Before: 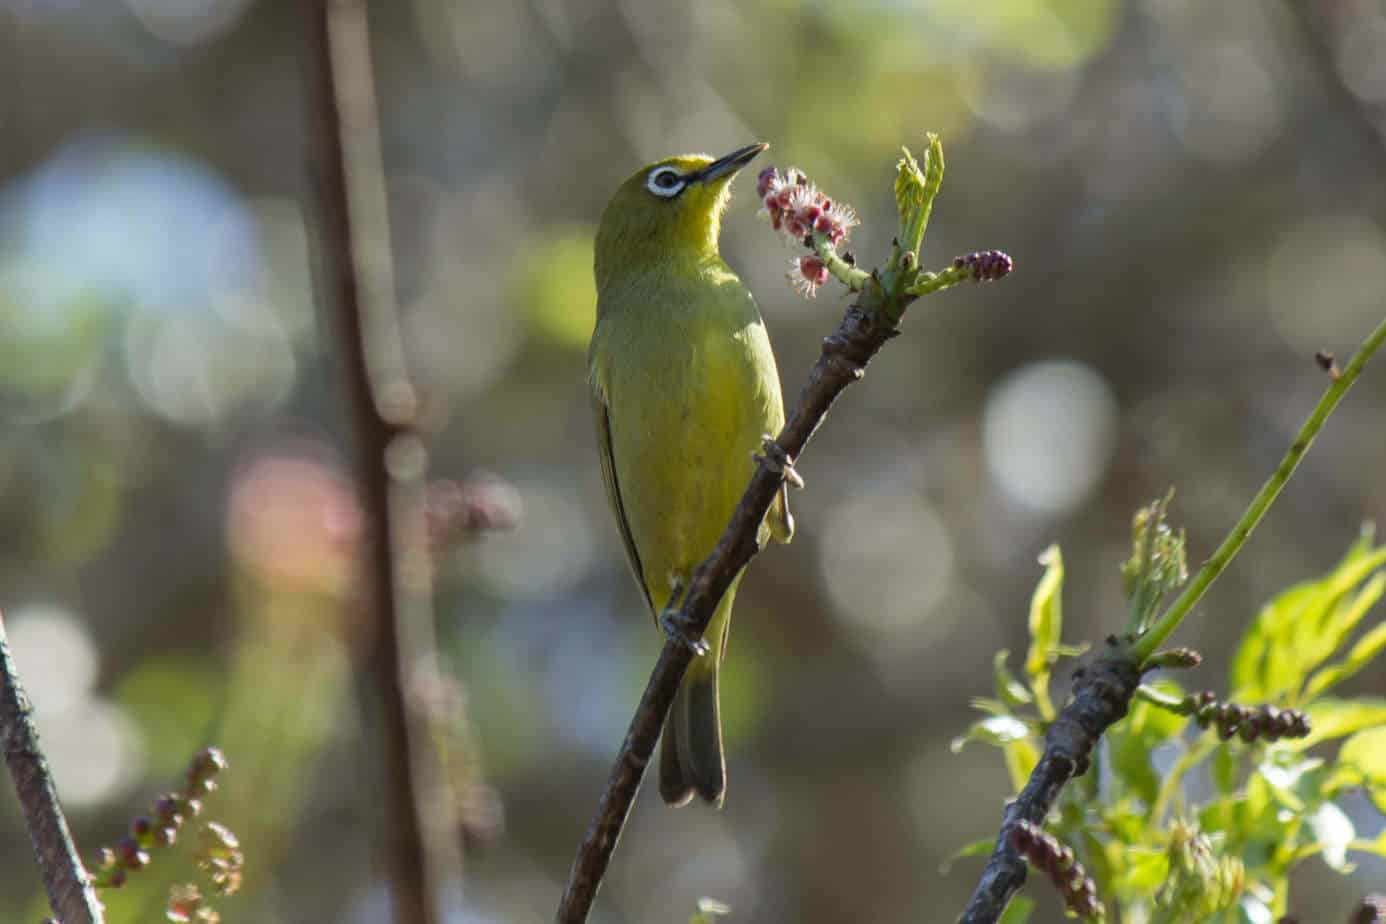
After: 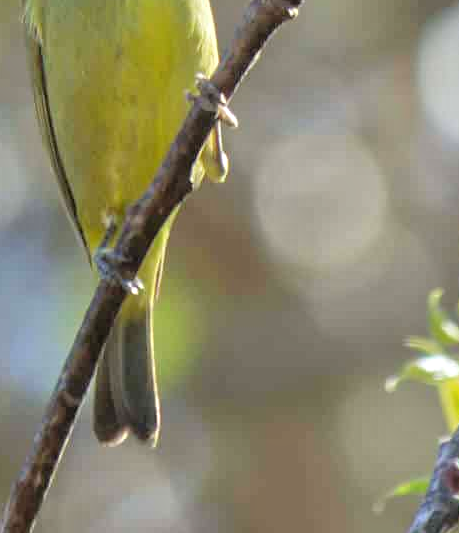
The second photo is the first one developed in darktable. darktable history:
tone equalizer: -7 EV 0.15 EV, -6 EV 0.6 EV, -5 EV 1.15 EV, -4 EV 1.33 EV, -3 EV 1.15 EV, -2 EV 0.6 EV, -1 EV 0.15 EV, mask exposure compensation -0.5 EV
crop: left 40.878%, top 39.176%, right 25.993%, bottom 3.081%
bloom: on, module defaults
